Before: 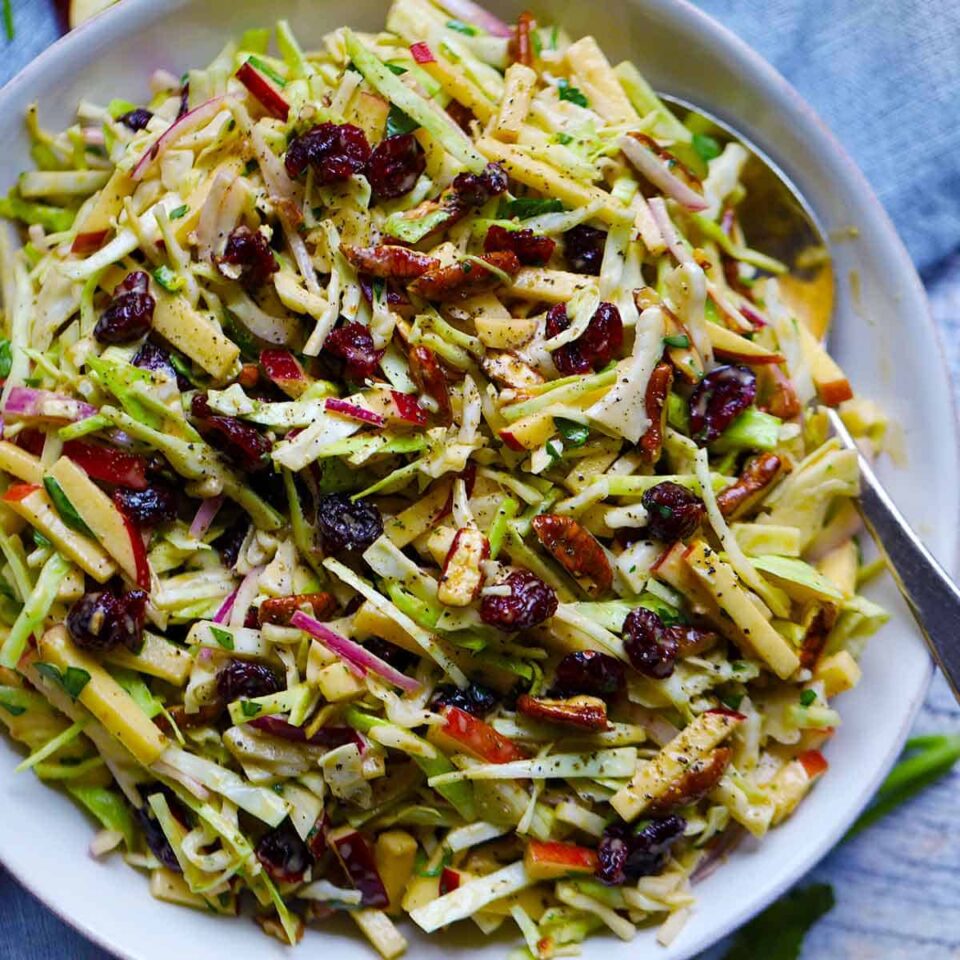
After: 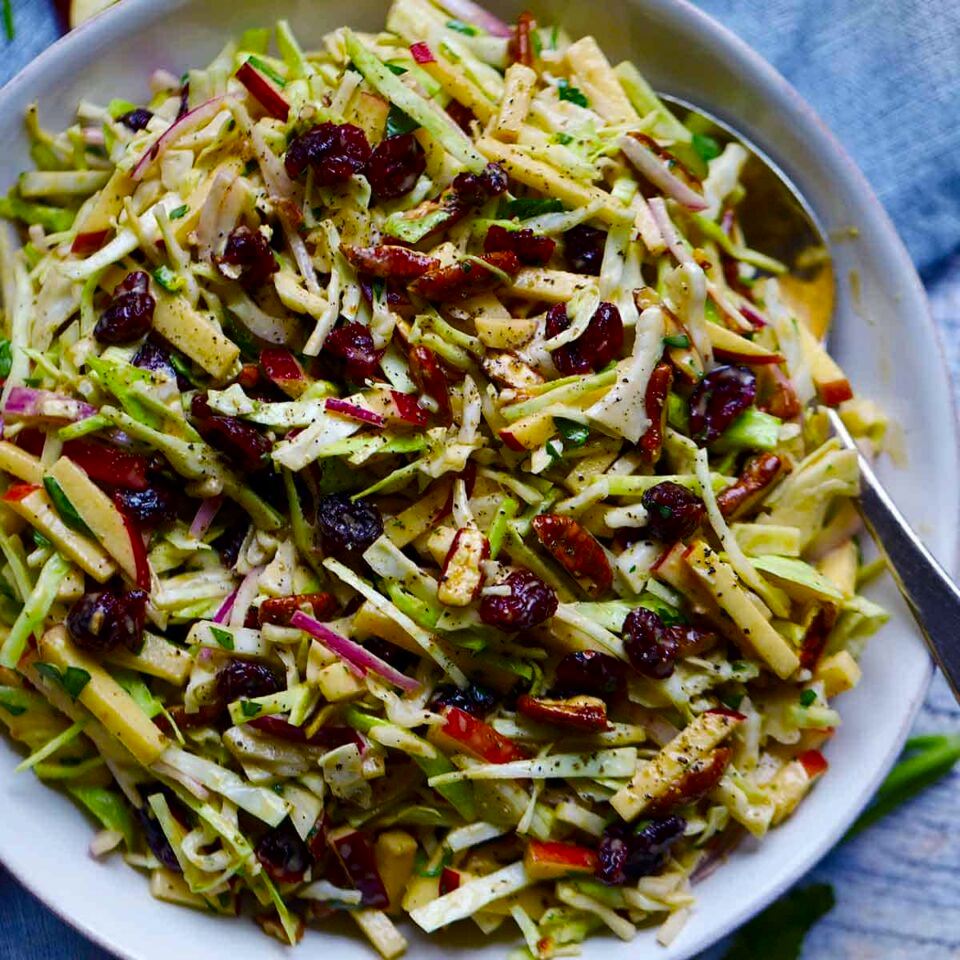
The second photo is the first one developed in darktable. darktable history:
contrast brightness saturation: contrast 0.067, brightness -0.134, saturation 0.061
